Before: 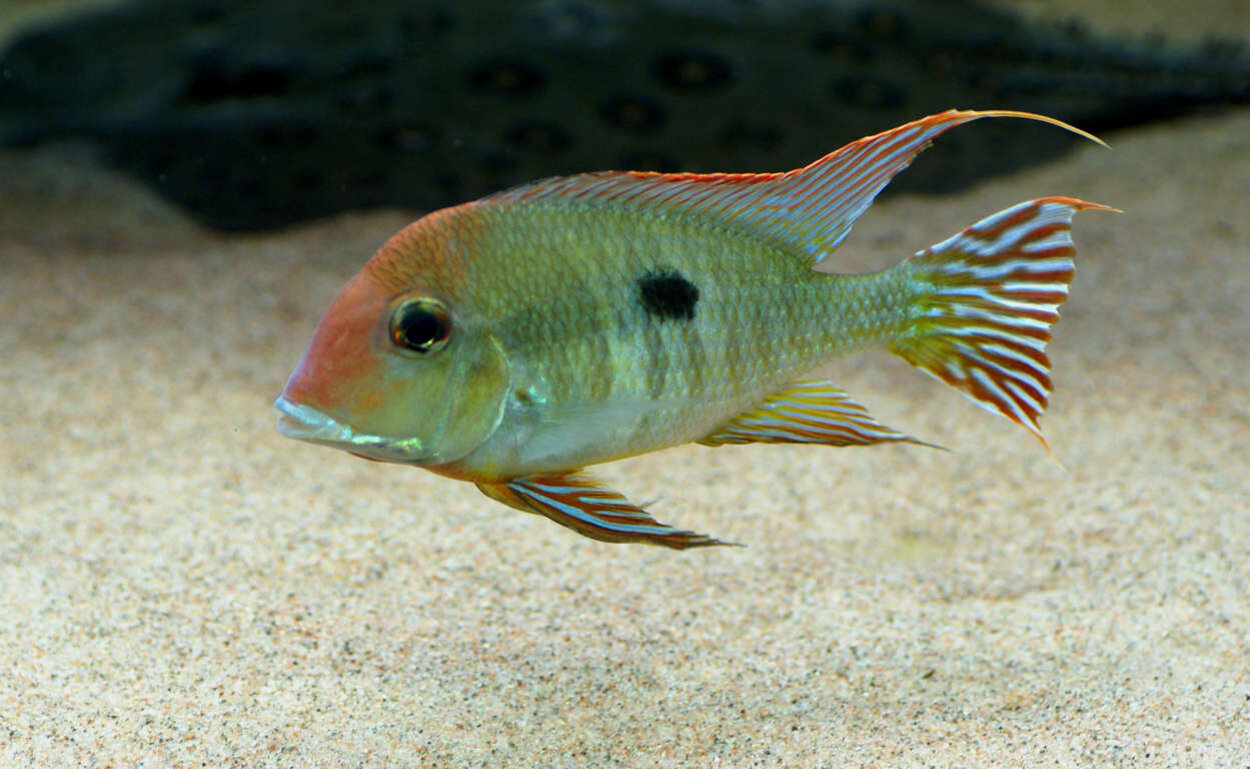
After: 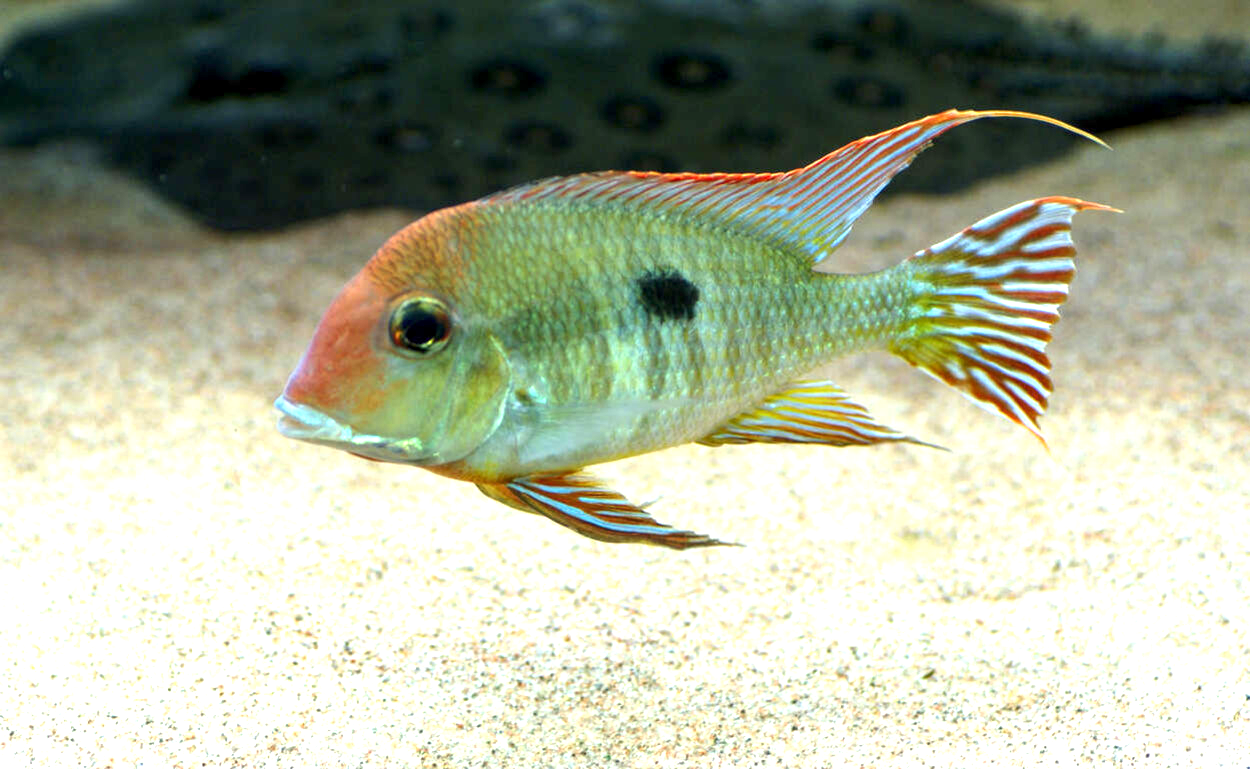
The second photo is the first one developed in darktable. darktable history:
tone equalizer: on, module defaults
local contrast: on, module defaults
exposure: black level correction 0, exposure 0.953 EV, compensate exposure bias true, compensate highlight preservation false
